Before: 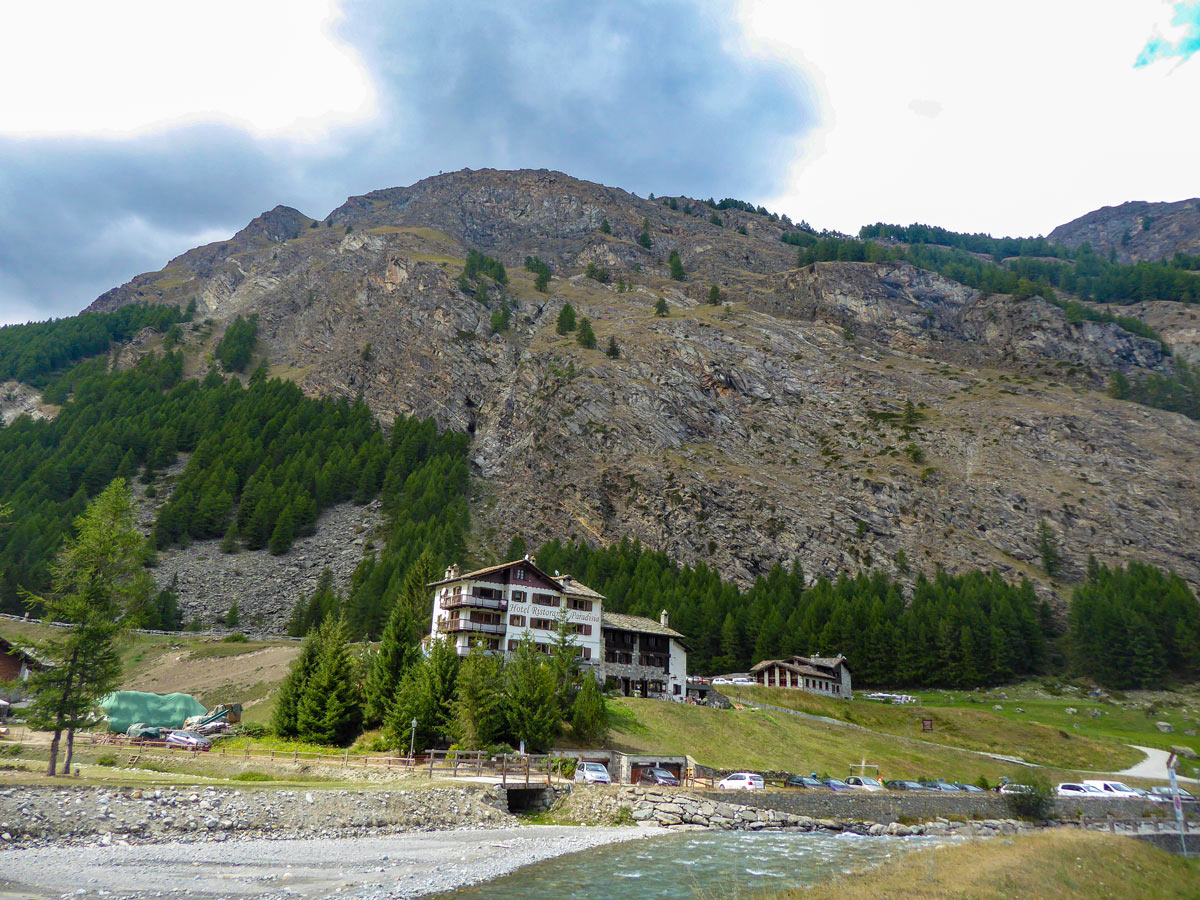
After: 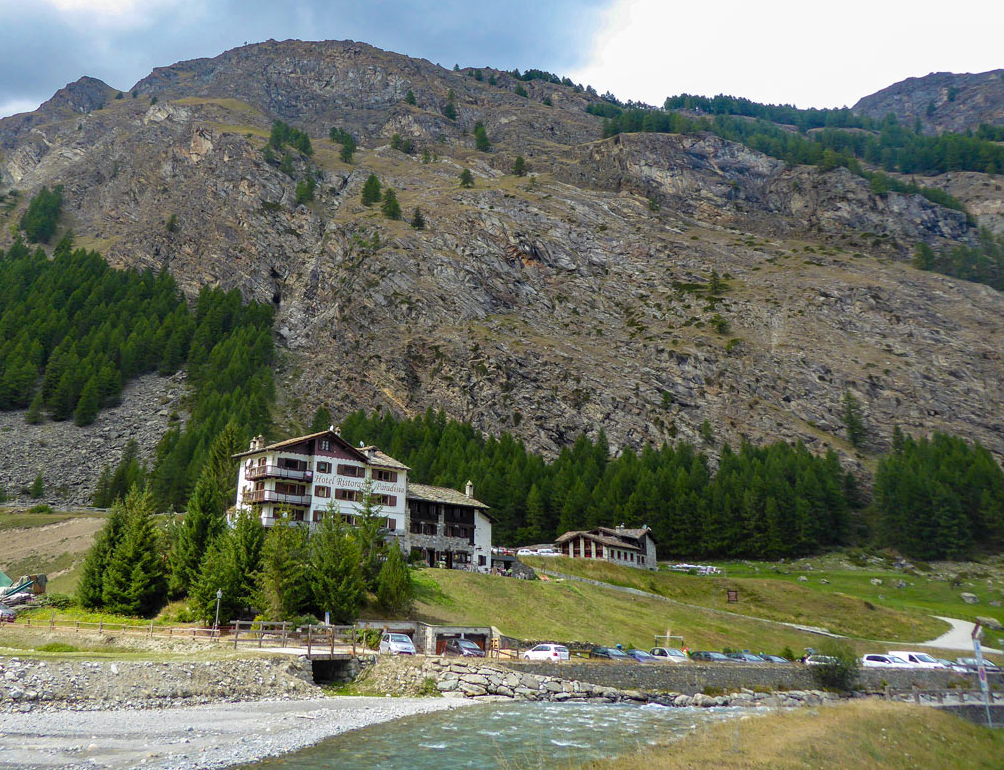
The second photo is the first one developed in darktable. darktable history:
crop: left 16.274%, top 14.41%
